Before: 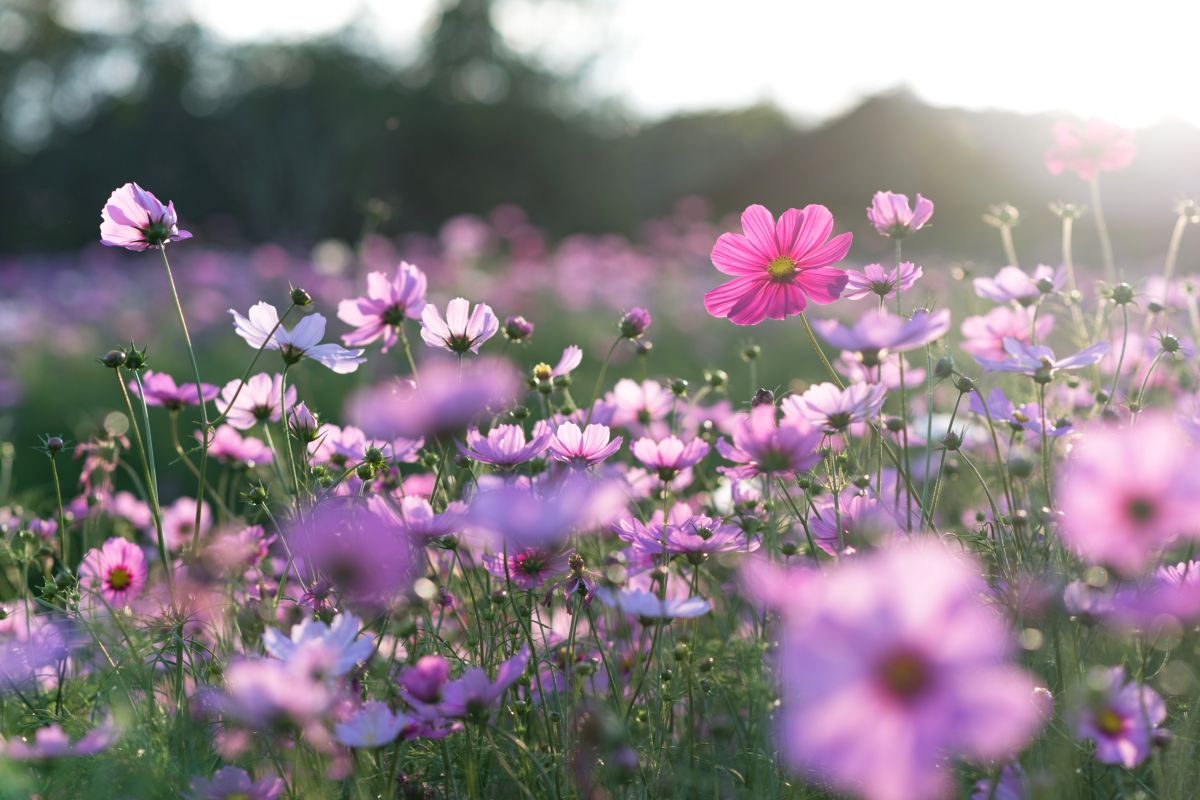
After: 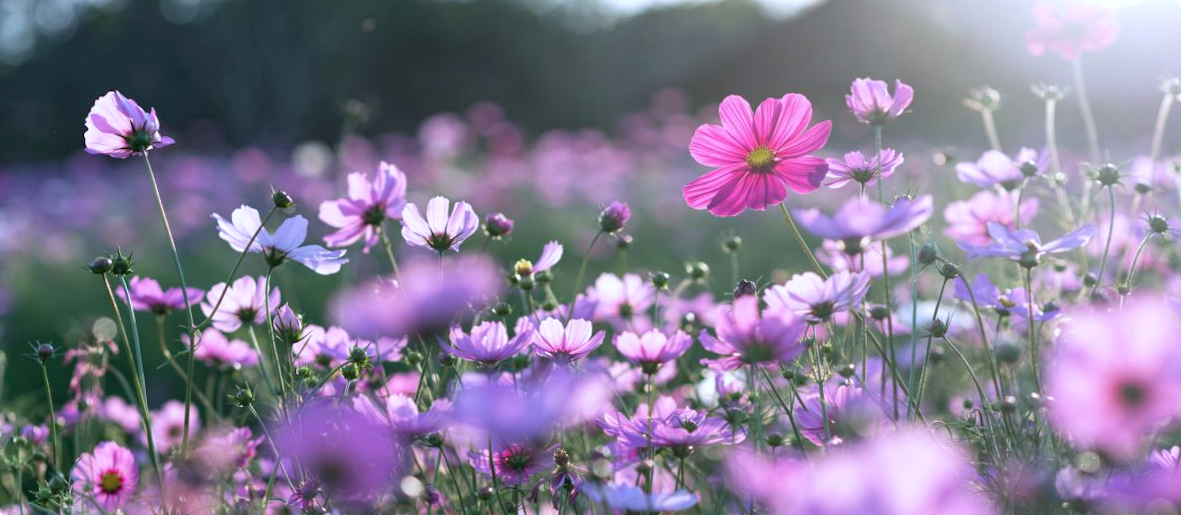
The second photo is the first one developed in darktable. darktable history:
rotate and perspective: rotation -1.32°, lens shift (horizontal) -0.031, crop left 0.015, crop right 0.985, crop top 0.047, crop bottom 0.982
crop: top 11.166%, bottom 22.168%
local contrast: highlights 100%, shadows 100%, detail 120%, midtone range 0.2
color calibration: illuminant as shot in camera, x 0.37, y 0.382, temperature 4313.32 K
